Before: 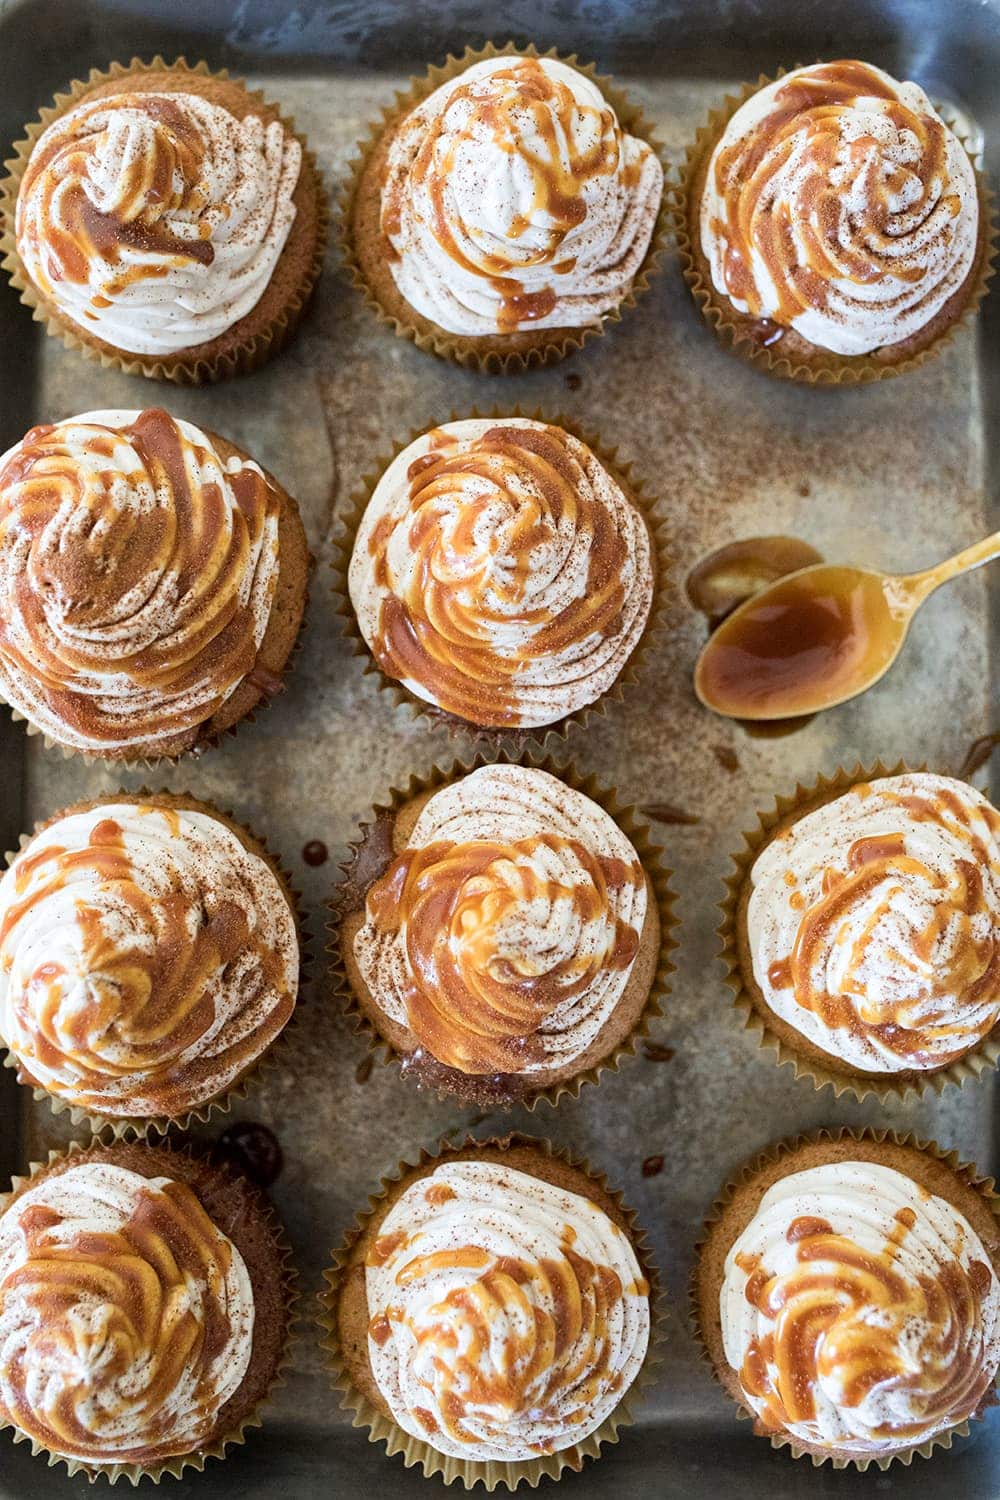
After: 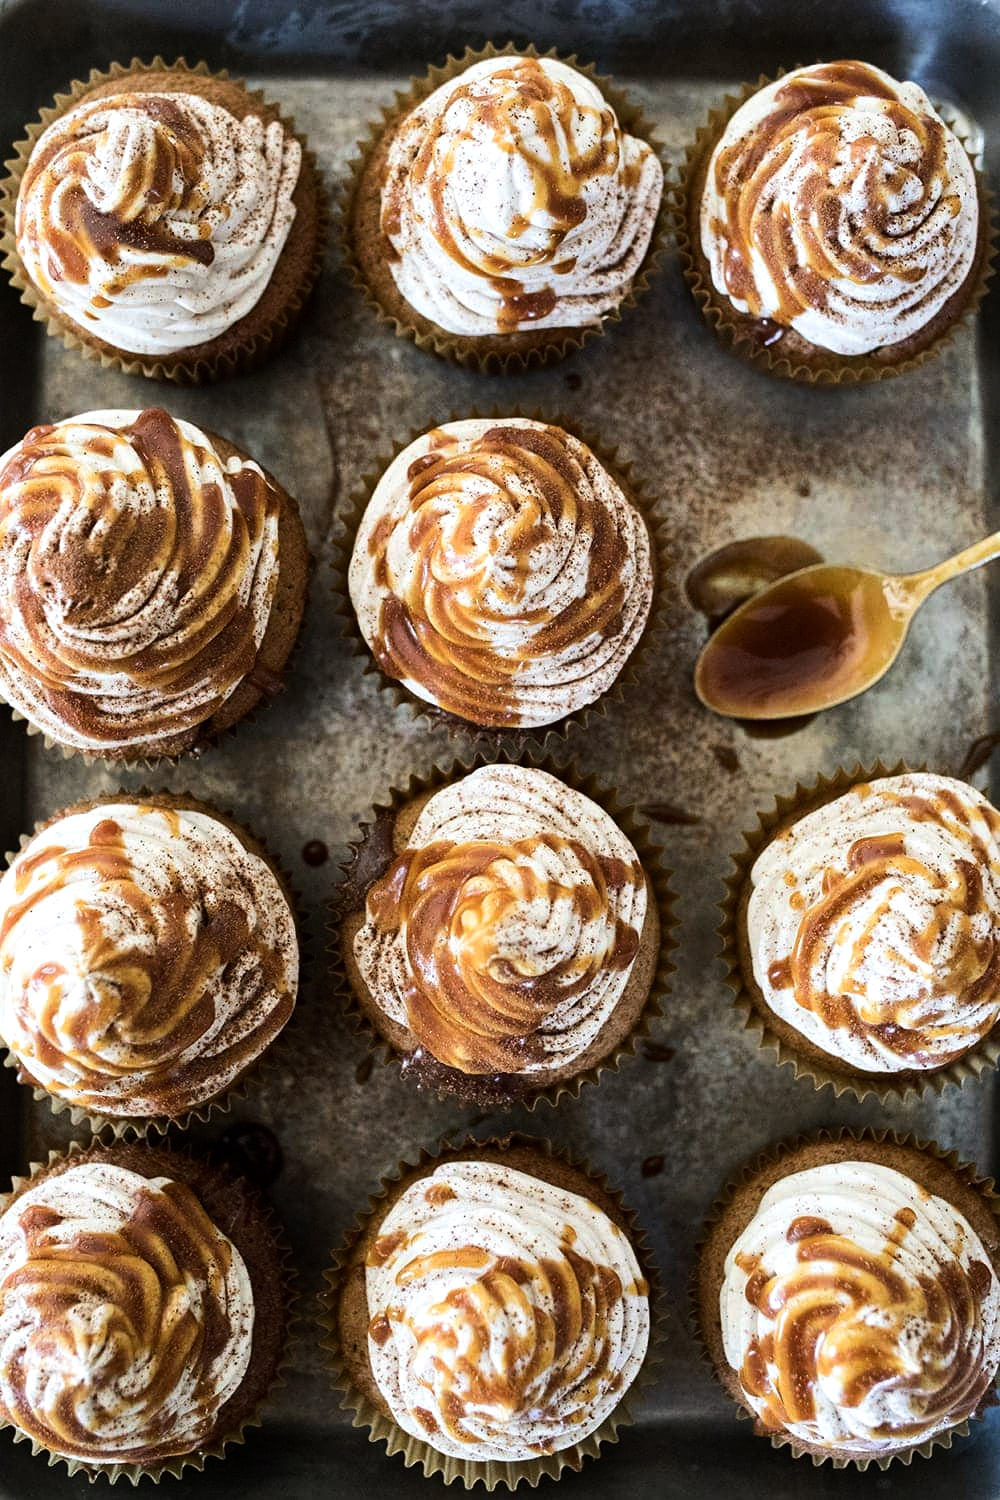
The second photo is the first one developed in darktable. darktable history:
tone equalizer: -8 EV -1.09 EV, -7 EV -1.04 EV, -6 EV -0.855 EV, -5 EV -0.552 EV, -3 EV 0.609 EV, -2 EV 0.853 EV, -1 EV 0.987 EV, +0 EV 1.08 EV, edges refinement/feathering 500, mask exposure compensation -1.57 EV, preserve details no
exposure: black level correction 0, exposure -0.732 EV, compensate exposure bias true, compensate highlight preservation false
